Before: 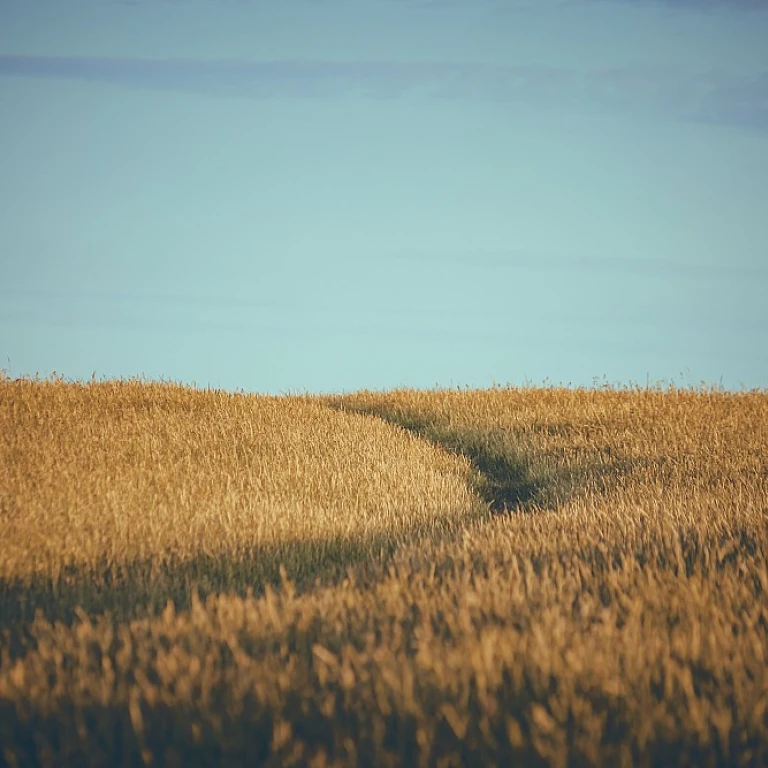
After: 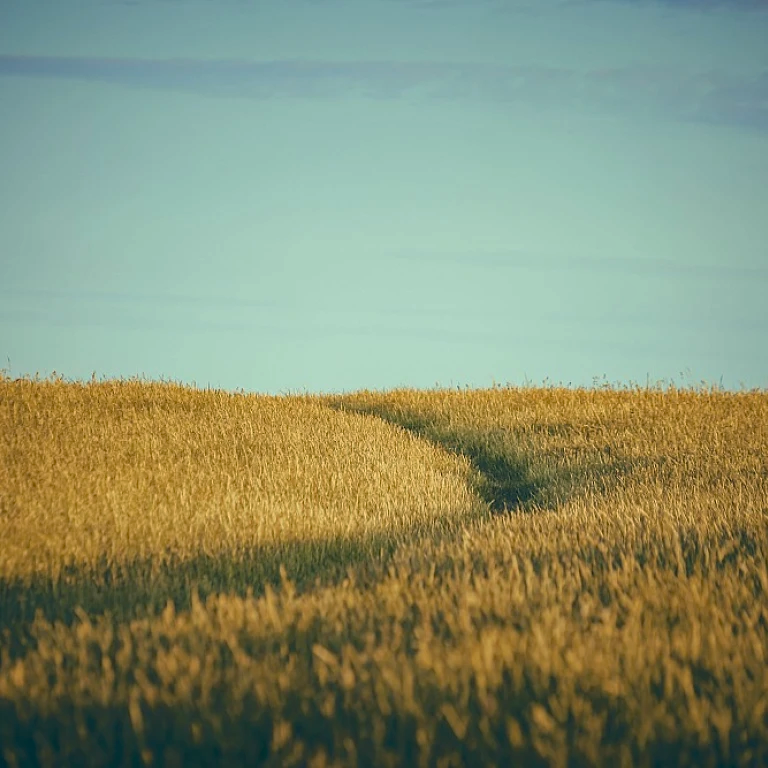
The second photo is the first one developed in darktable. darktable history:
haze removal: compatibility mode true, adaptive false
color correction: highlights a* -0.482, highlights b* 9.48, shadows a* -9.48, shadows b* 0.803
